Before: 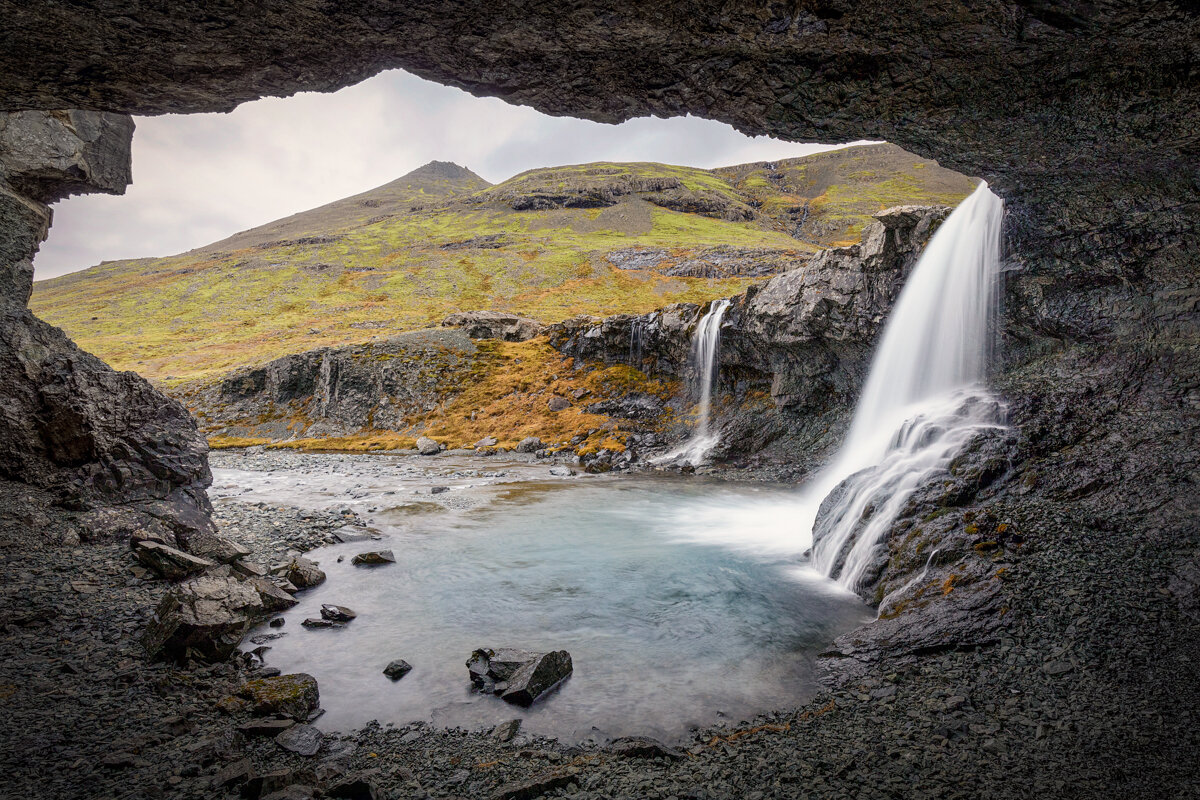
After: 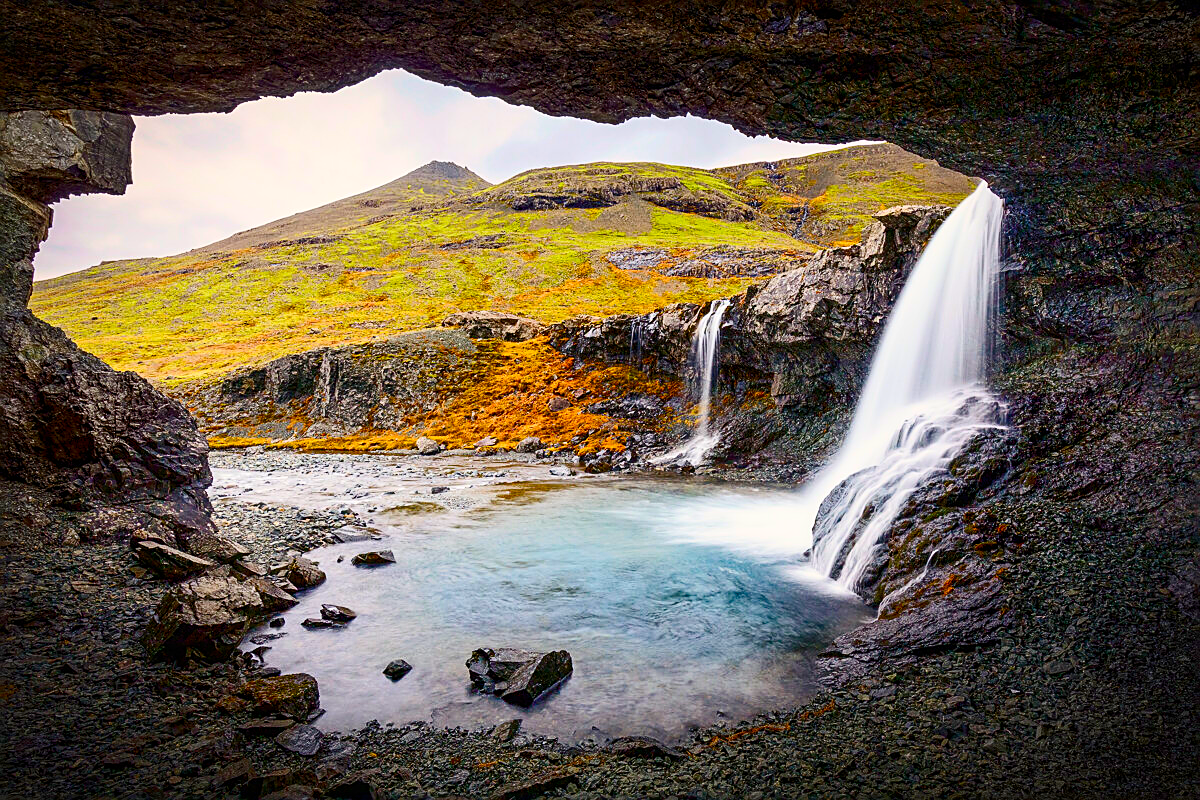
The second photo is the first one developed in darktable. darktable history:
tone equalizer: on, module defaults
contrast brightness saturation: contrast 0.26, brightness 0.02, saturation 0.87
sharpen: on, module defaults
color balance rgb: perceptual saturation grading › global saturation 20%, perceptual saturation grading › highlights -25%, perceptual saturation grading › shadows 50%
